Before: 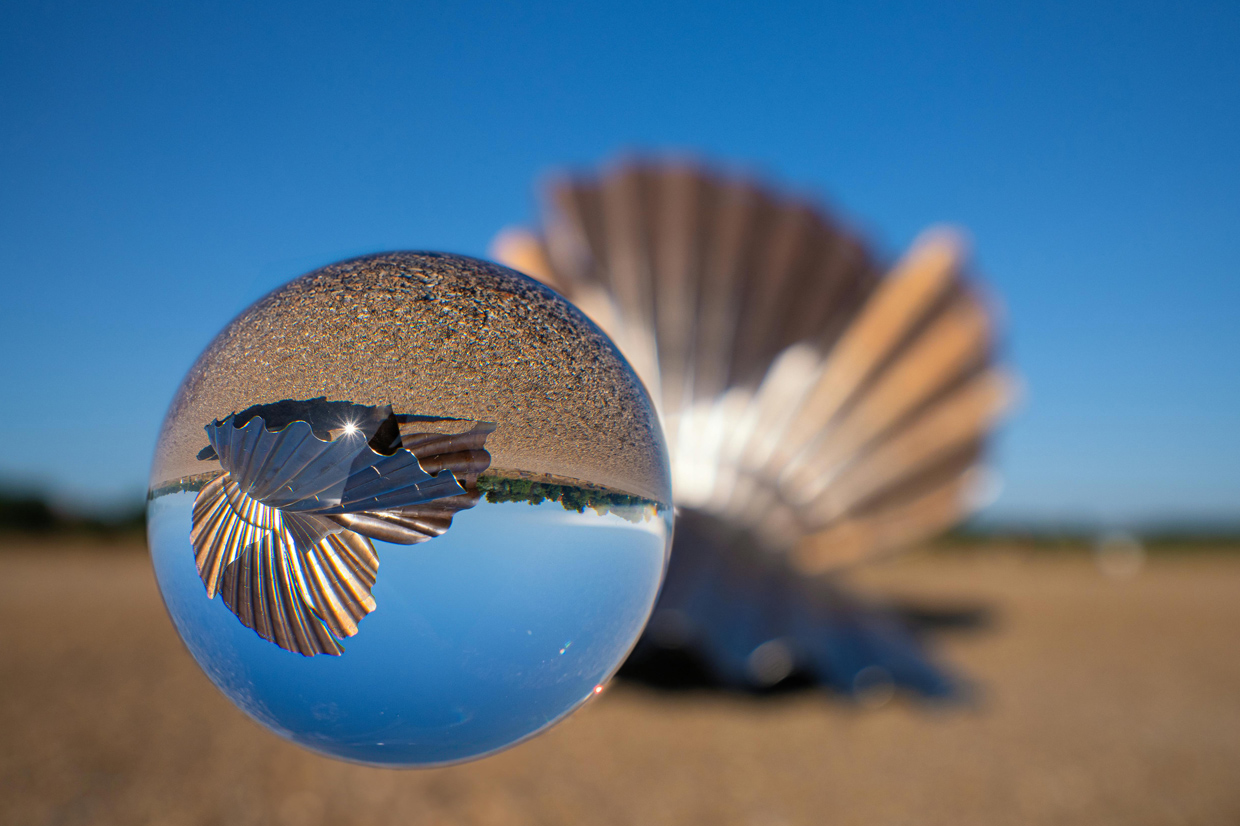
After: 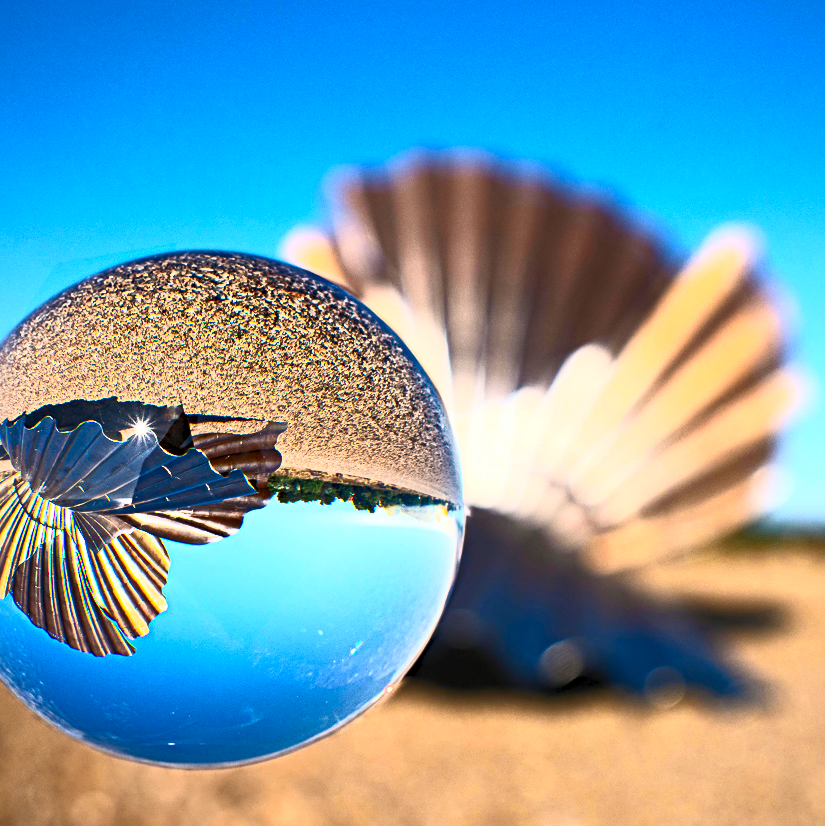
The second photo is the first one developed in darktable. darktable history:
crop: left 16.899%, right 16.556%
sharpen: radius 4.883
contrast brightness saturation: contrast 0.83, brightness 0.59, saturation 0.59
